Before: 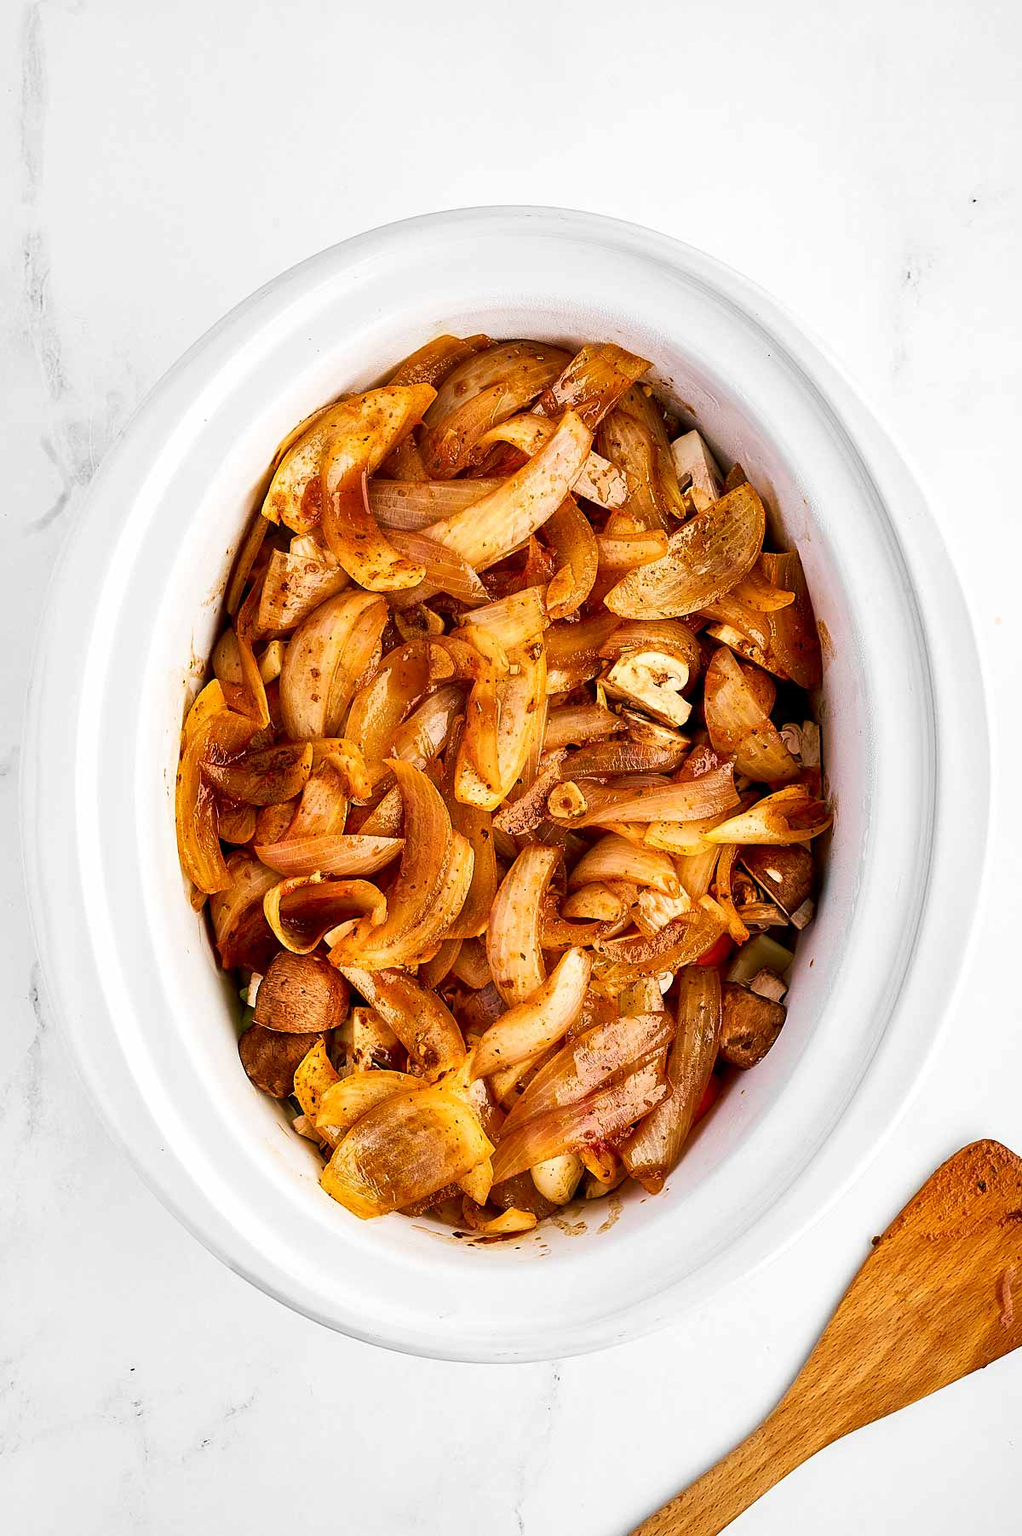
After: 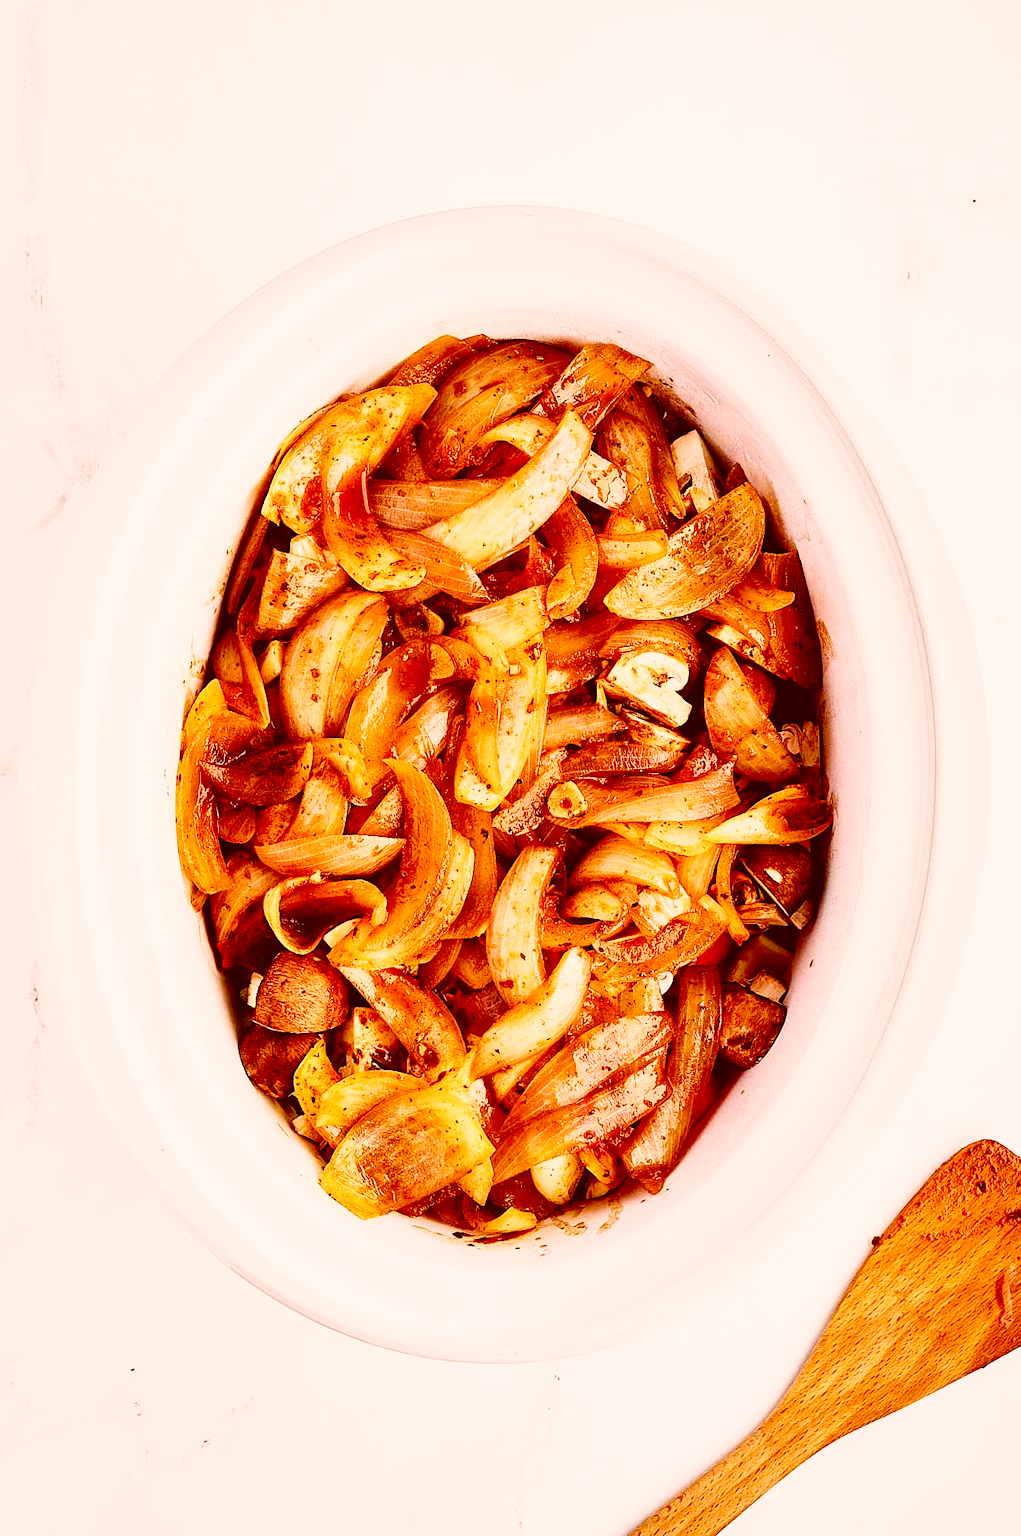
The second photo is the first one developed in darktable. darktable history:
color correction: highlights a* 9.03, highlights b* 8.71, shadows a* 40, shadows b* 40, saturation 0.8
grain: on, module defaults
exposure: black level correction 0.009, exposure -0.159 EV, compensate highlight preservation false
base curve: curves: ch0 [(0, 0) (0.028, 0.03) (0.121, 0.232) (0.46, 0.748) (0.859, 0.968) (1, 1)], preserve colors none
